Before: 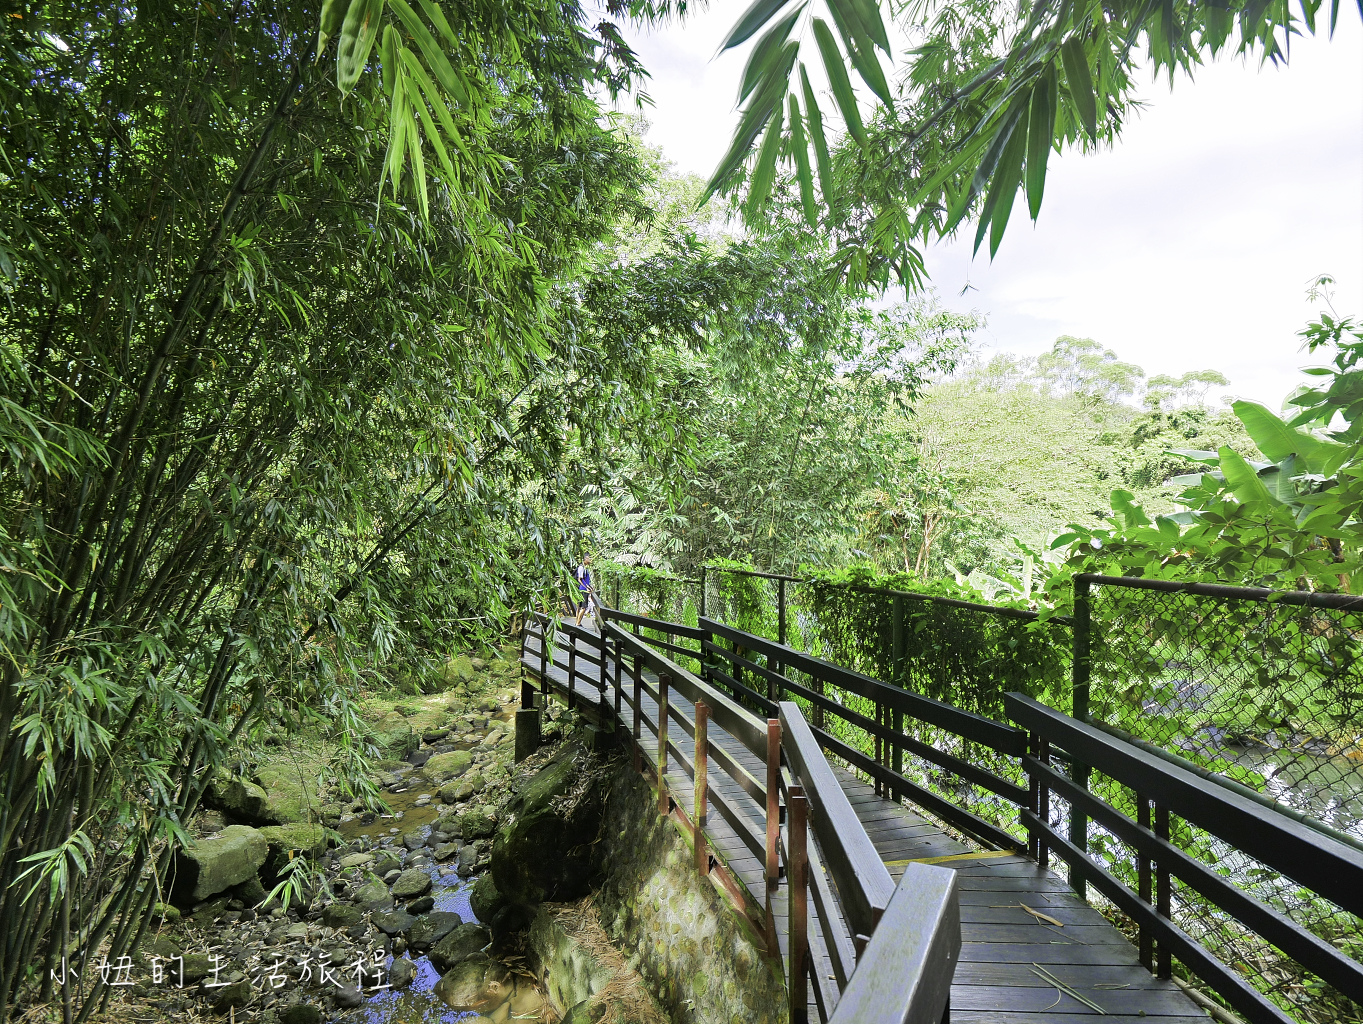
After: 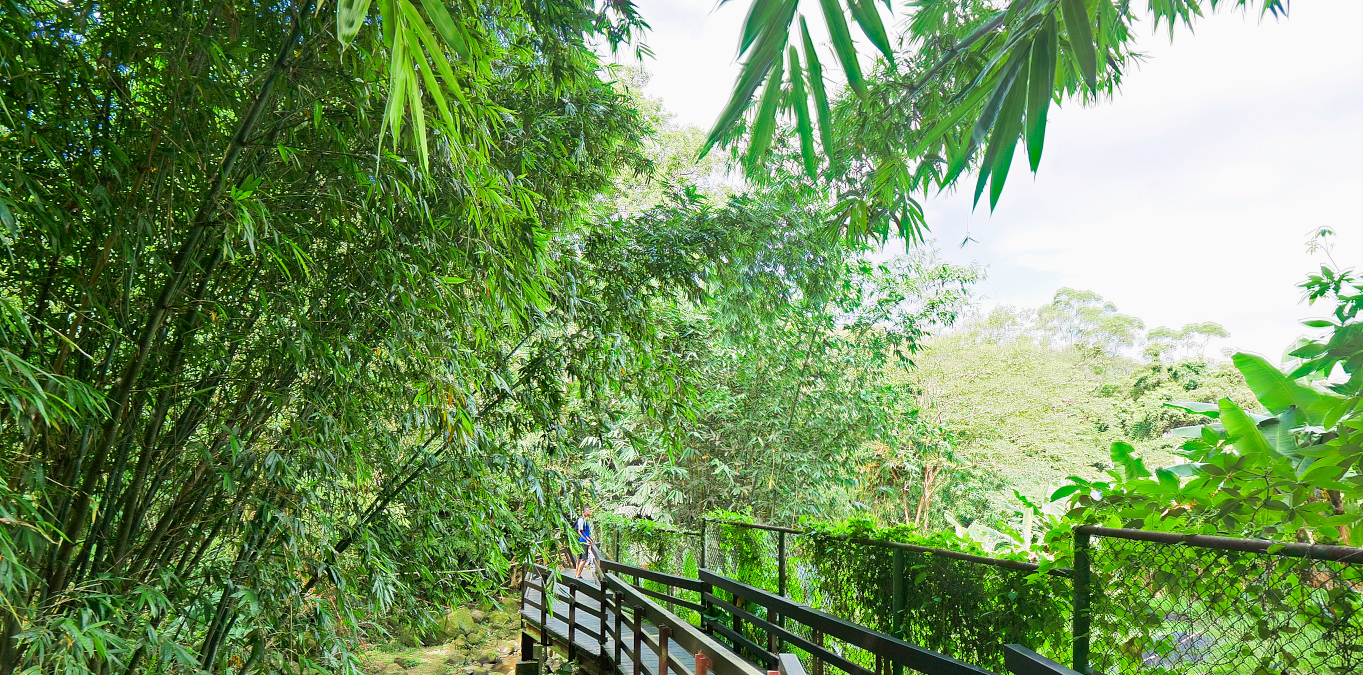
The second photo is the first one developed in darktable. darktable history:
exposure: exposure -0.055 EV, compensate highlight preservation false
crop and rotate: top 4.74%, bottom 29.323%
